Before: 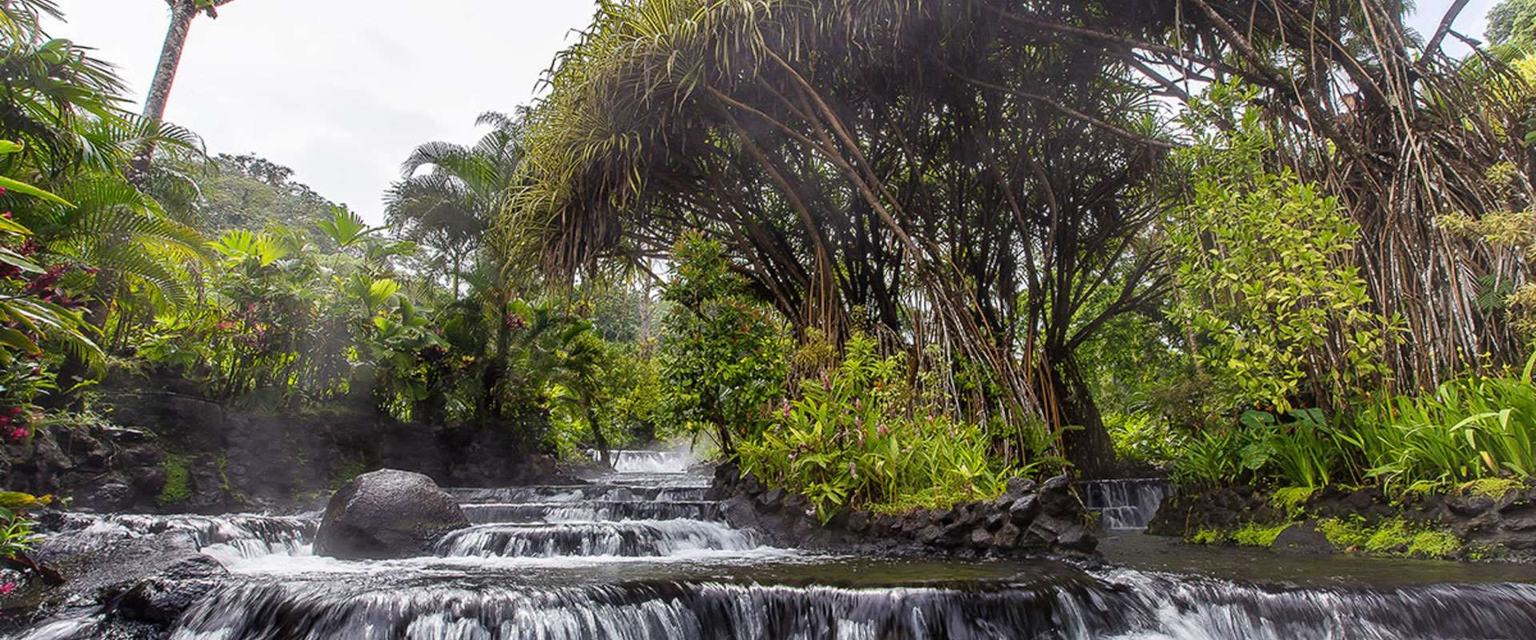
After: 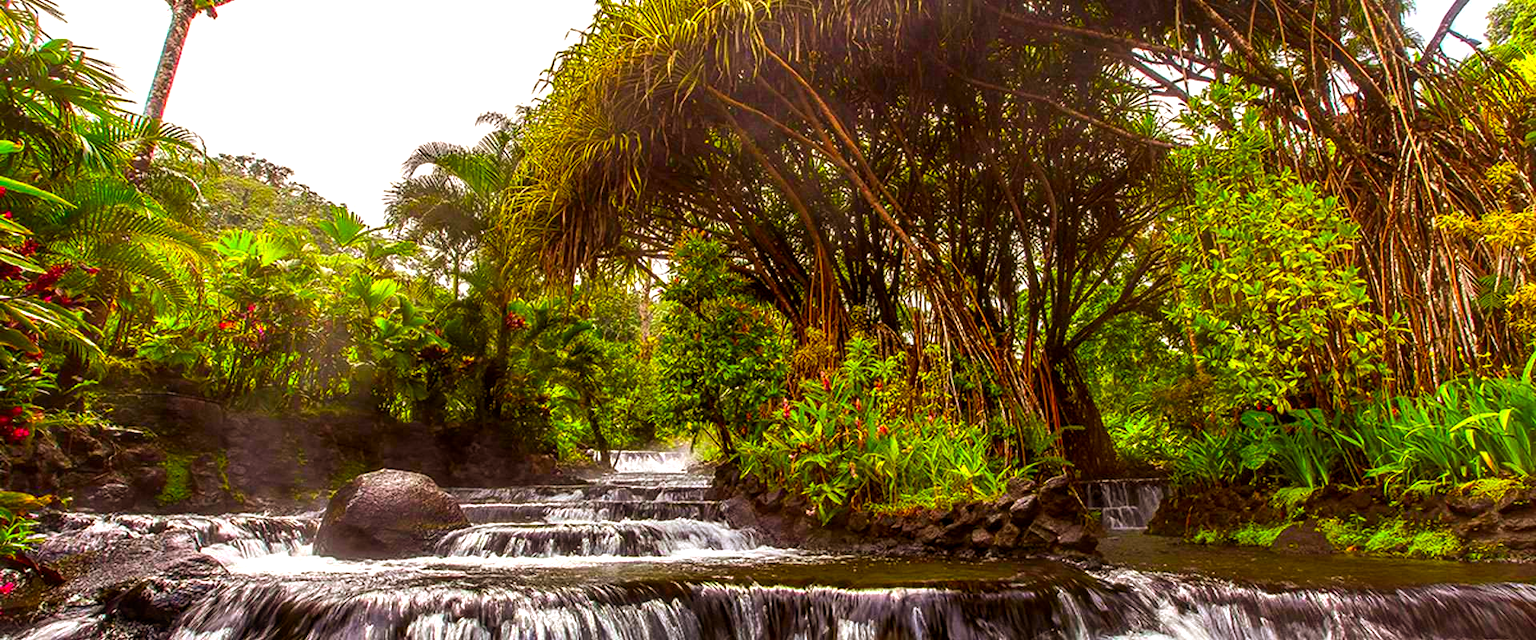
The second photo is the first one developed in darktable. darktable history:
color balance rgb: power › chroma 2.486%, power › hue 68.72°, perceptual saturation grading › global saturation 0.361%, perceptual brilliance grading › global brilliance 15.56%, perceptual brilliance grading › shadows -35.472%
local contrast: on, module defaults
color correction: highlights a* 1.56, highlights b* -1.75, saturation 2.45
